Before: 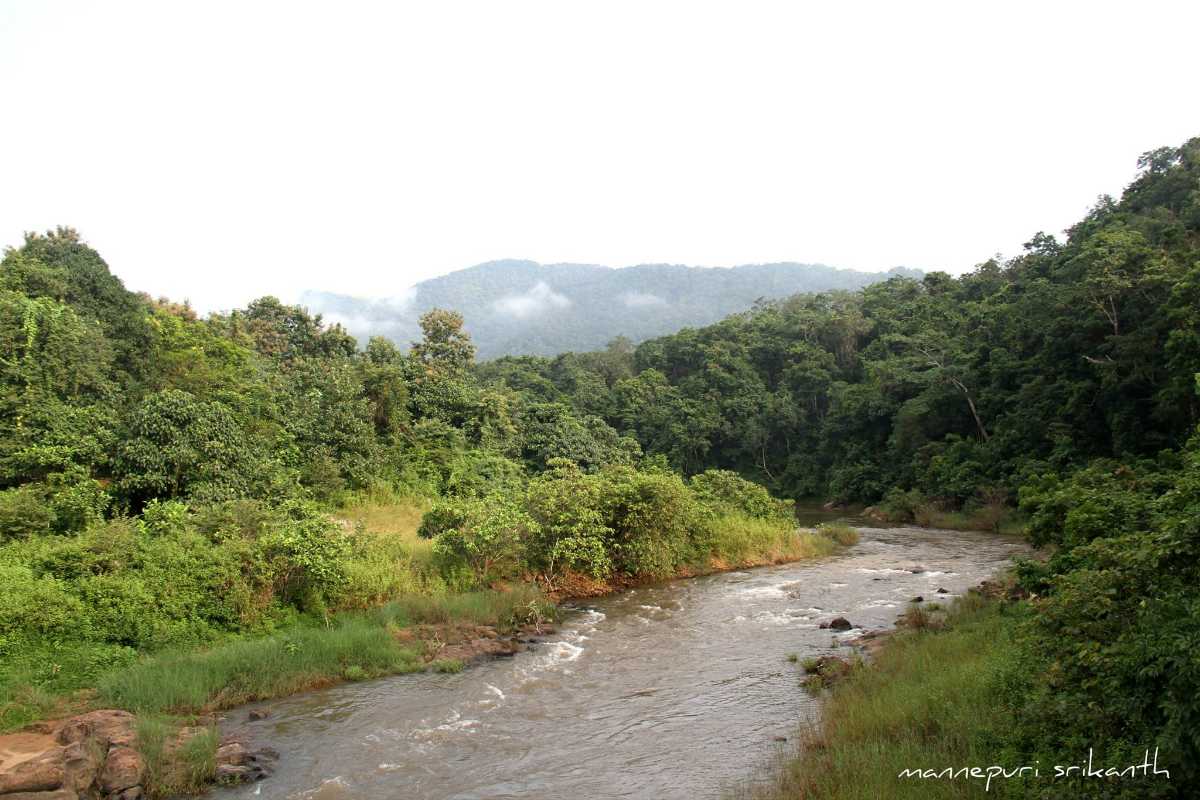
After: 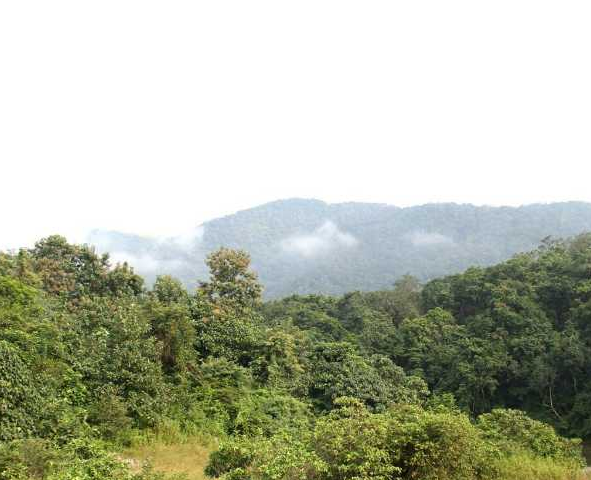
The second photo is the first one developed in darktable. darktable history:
crop: left 17.812%, top 7.73%, right 32.896%, bottom 32.151%
